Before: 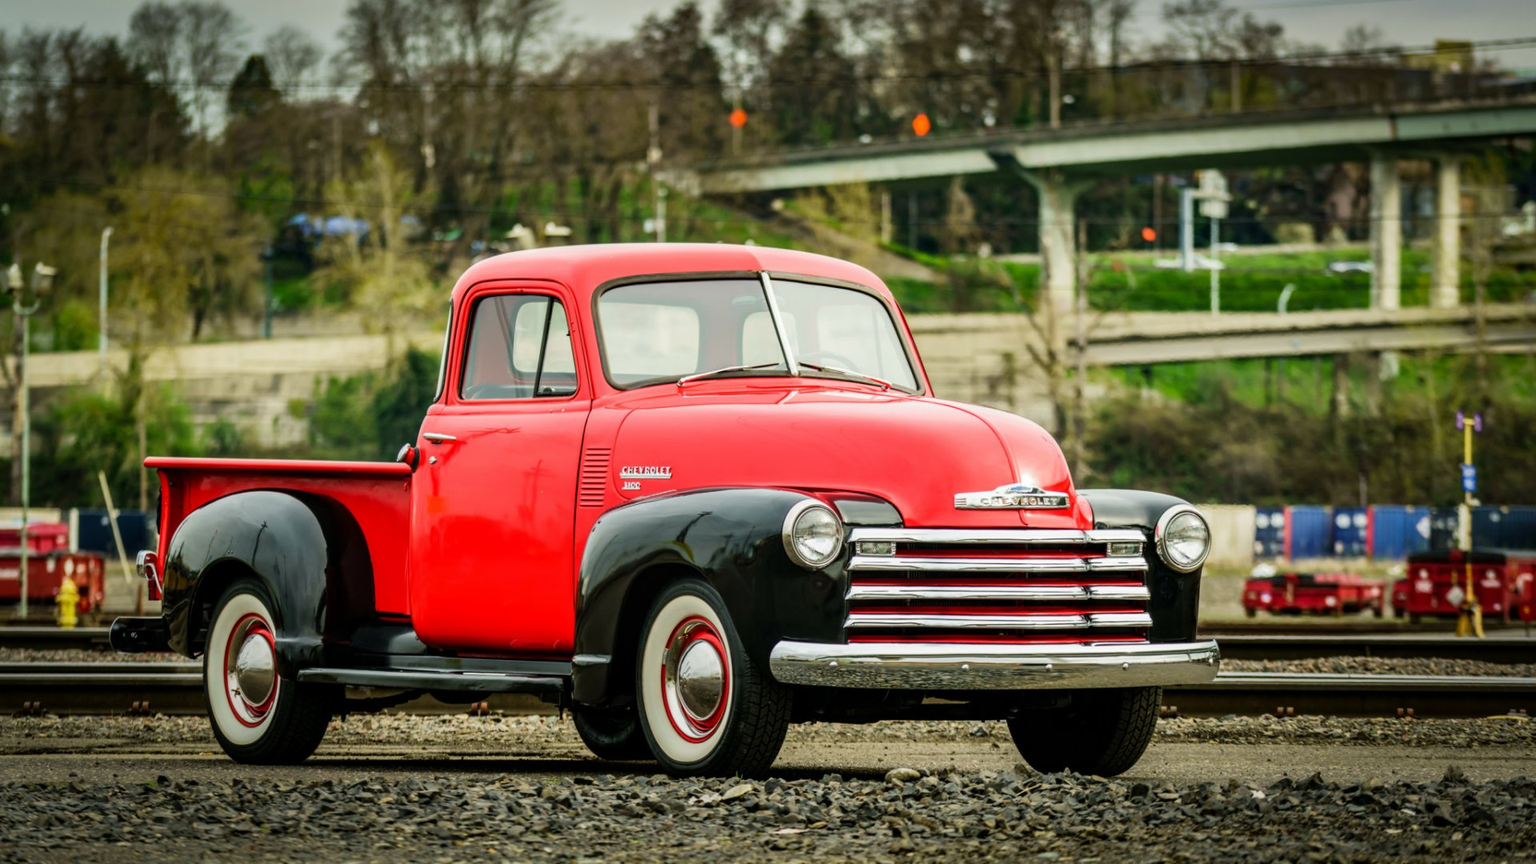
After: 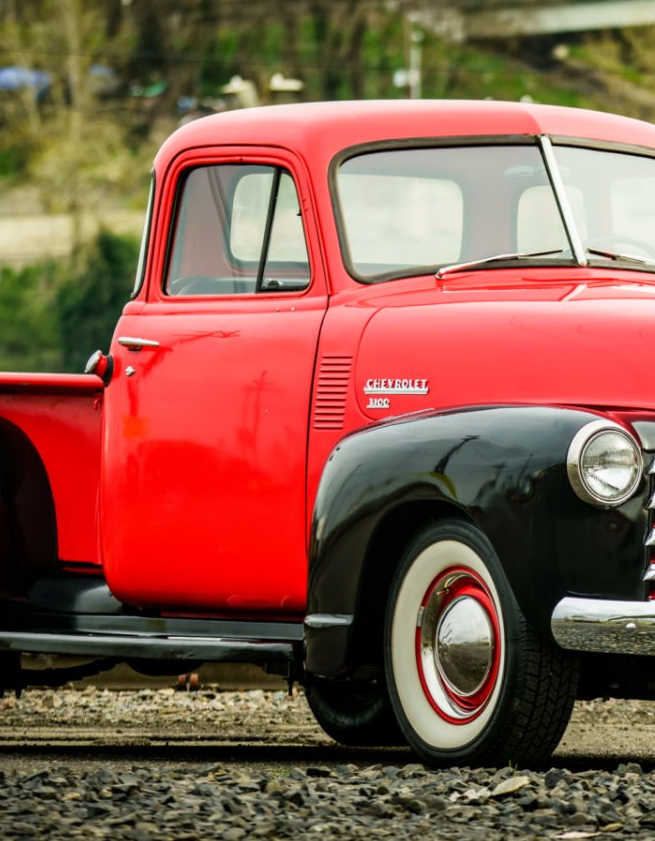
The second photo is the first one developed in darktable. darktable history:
shadows and highlights: shadows -1.07, highlights 40.15
crop and rotate: left 21.446%, top 19.063%, right 44.393%, bottom 2.989%
